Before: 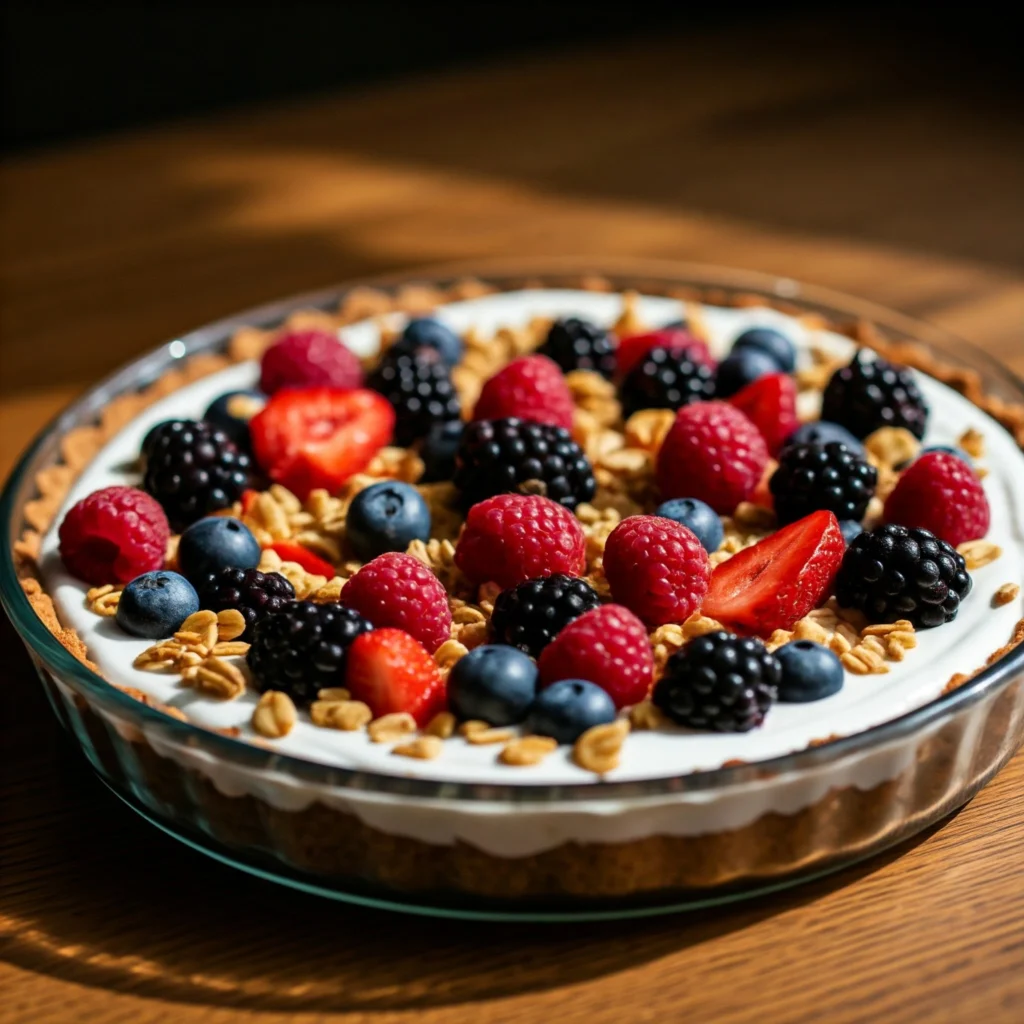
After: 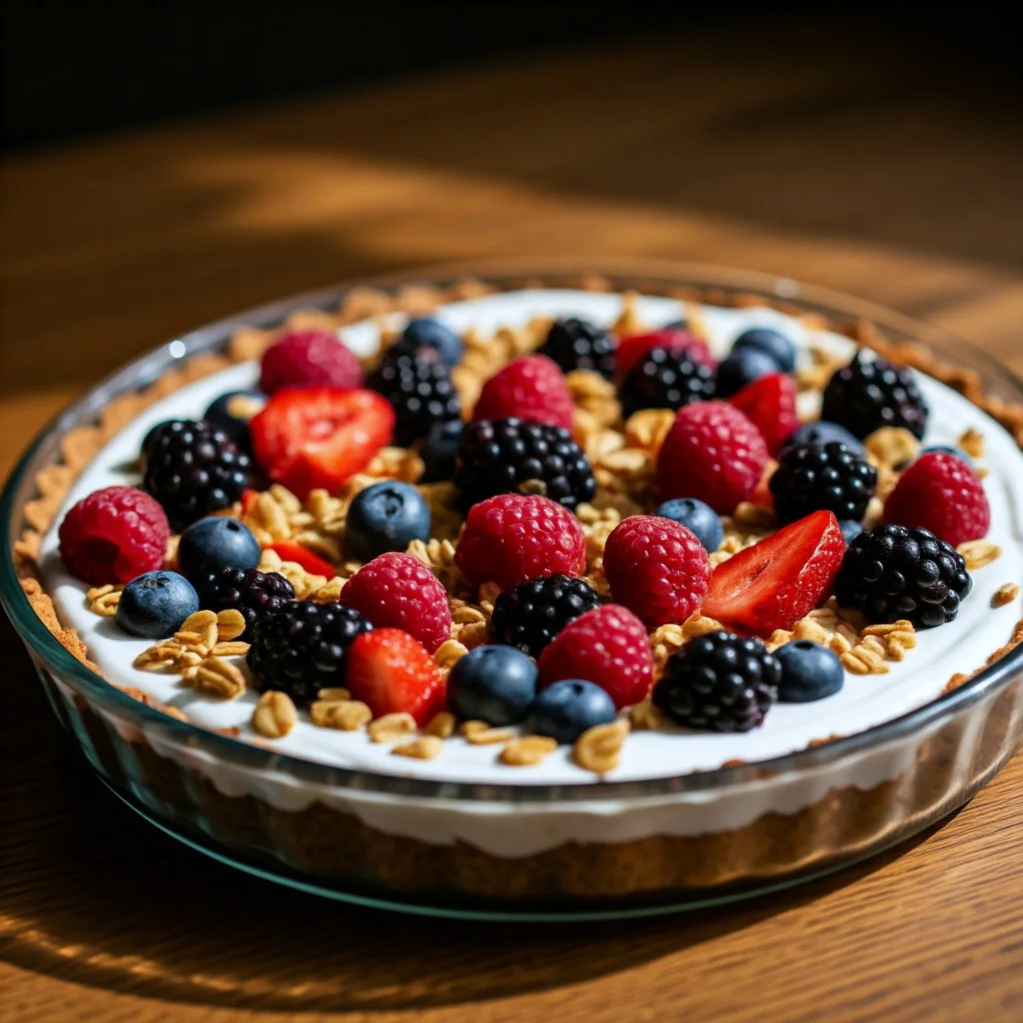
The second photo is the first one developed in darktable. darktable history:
white balance: red 0.974, blue 1.044
